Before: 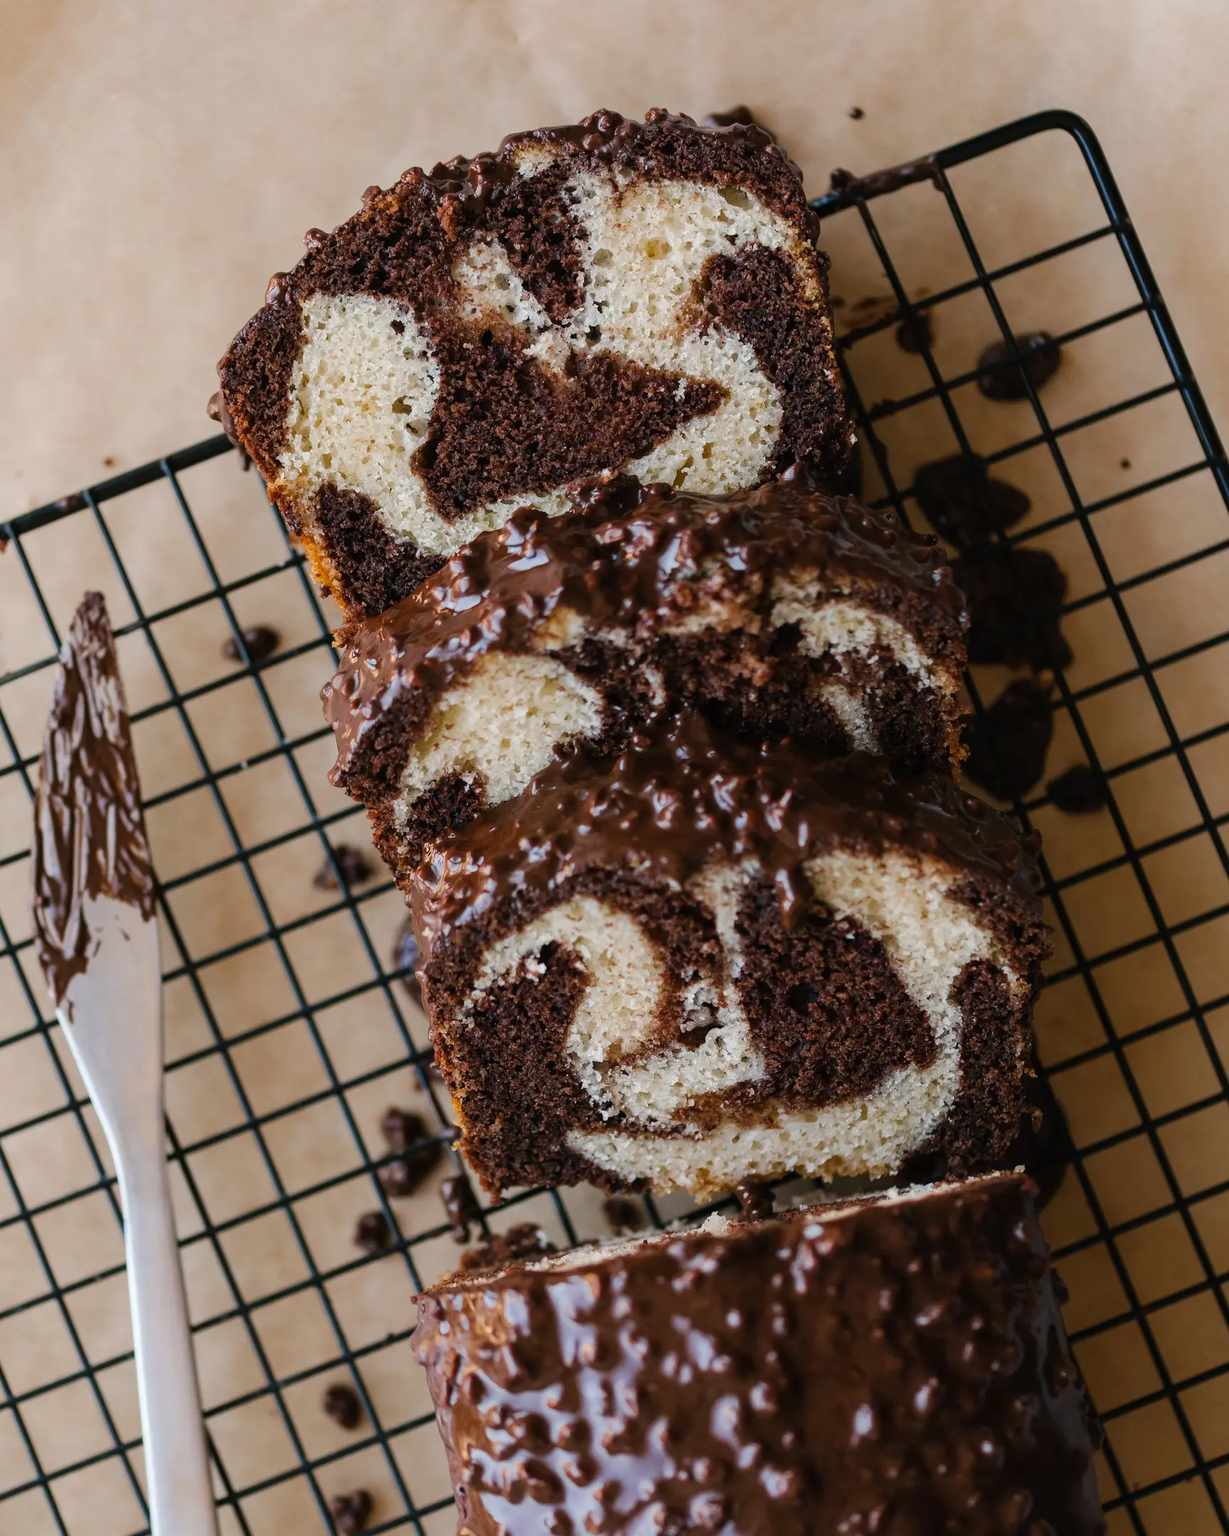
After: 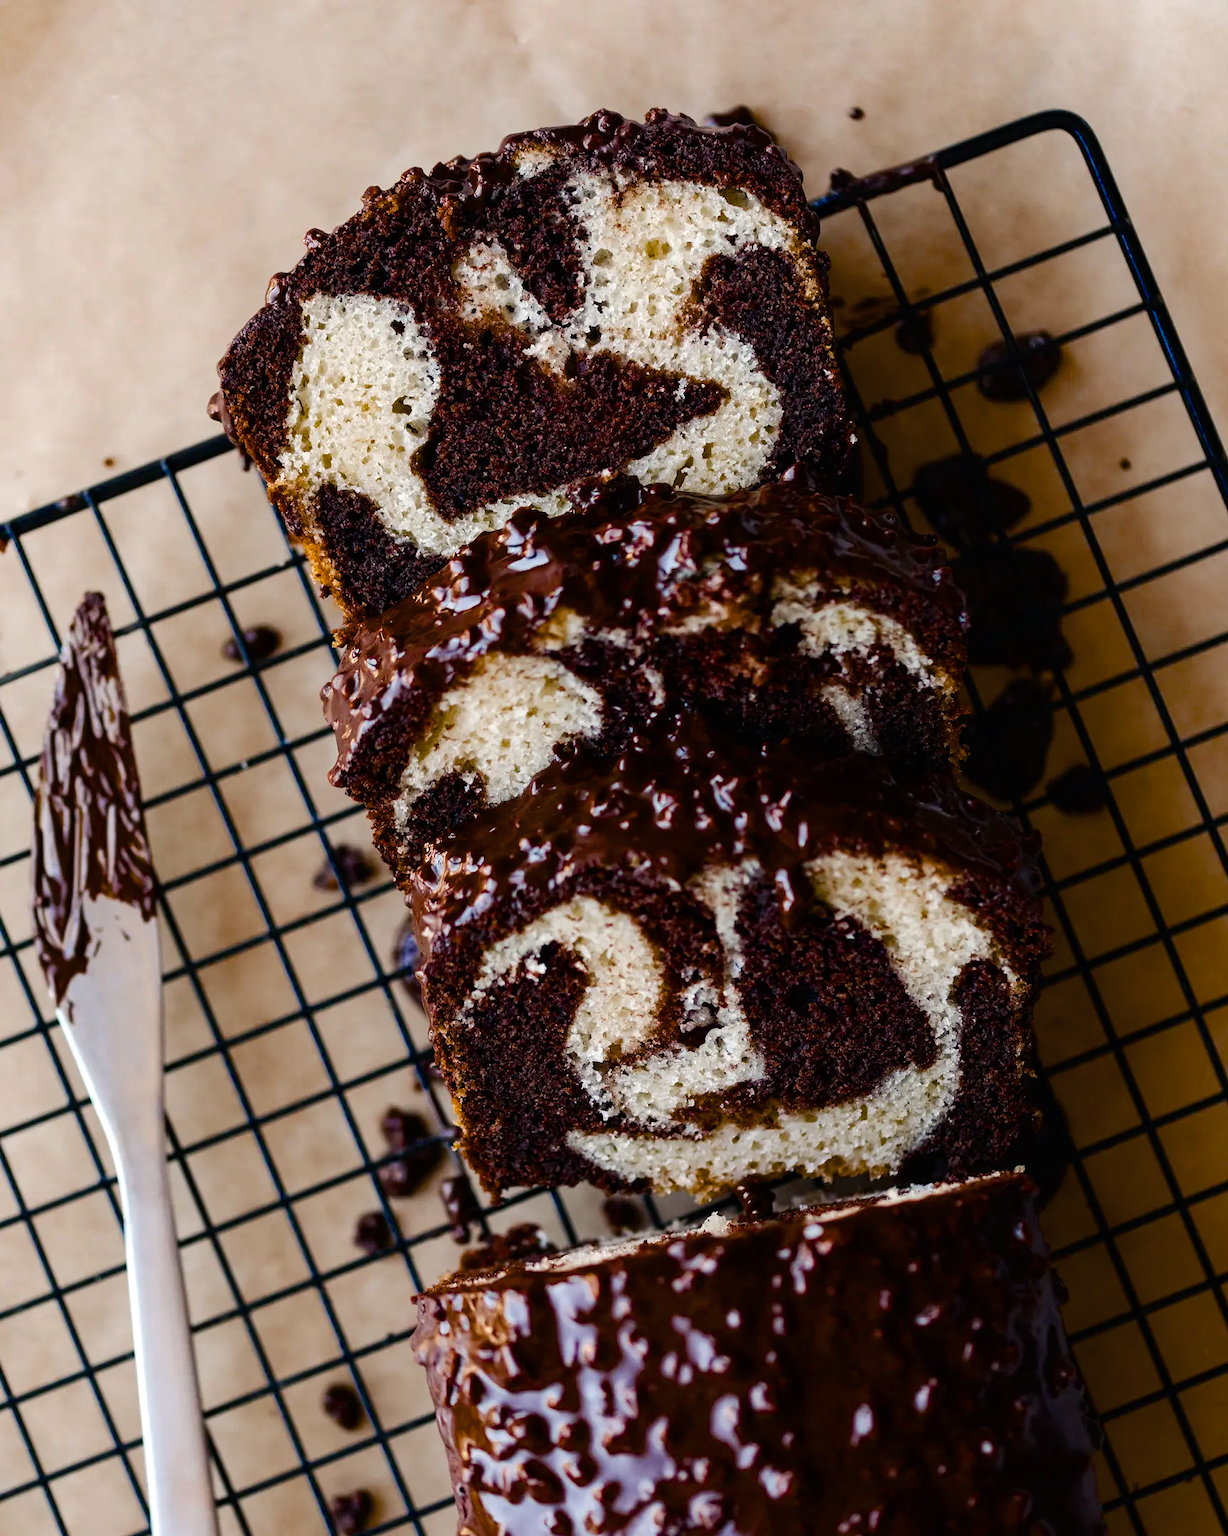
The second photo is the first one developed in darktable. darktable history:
color balance rgb: shadows lift › luminance -21.966%, shadows lift › chroma 6.607%, shadows lift › hue 269.34°, perceptual saturation grading › global saturation 20%, perceptual saturation grading › highlights -25.063%, perceptual saturation grading › shadows 49.589%, global vibrance 9.878%, contrast 15.517%, saturation formula JzAzBz (2021)
color zones: curves: ch0 [(0, 0.5) (0.143, 0.52) (0.286, 0.5) (0.429, 0.5) (0.571, 0.5) (0.714, 0.5) (0.857, 0.5) (1, 0.5)]; ch1 [(0, 0.489) (0.155, 0.45) (0.286, 0.466) (0.429, 0.5) (0.571, 0.5) (0.714, 0.5) (0.857, 0.5) (1, 0.489)]
